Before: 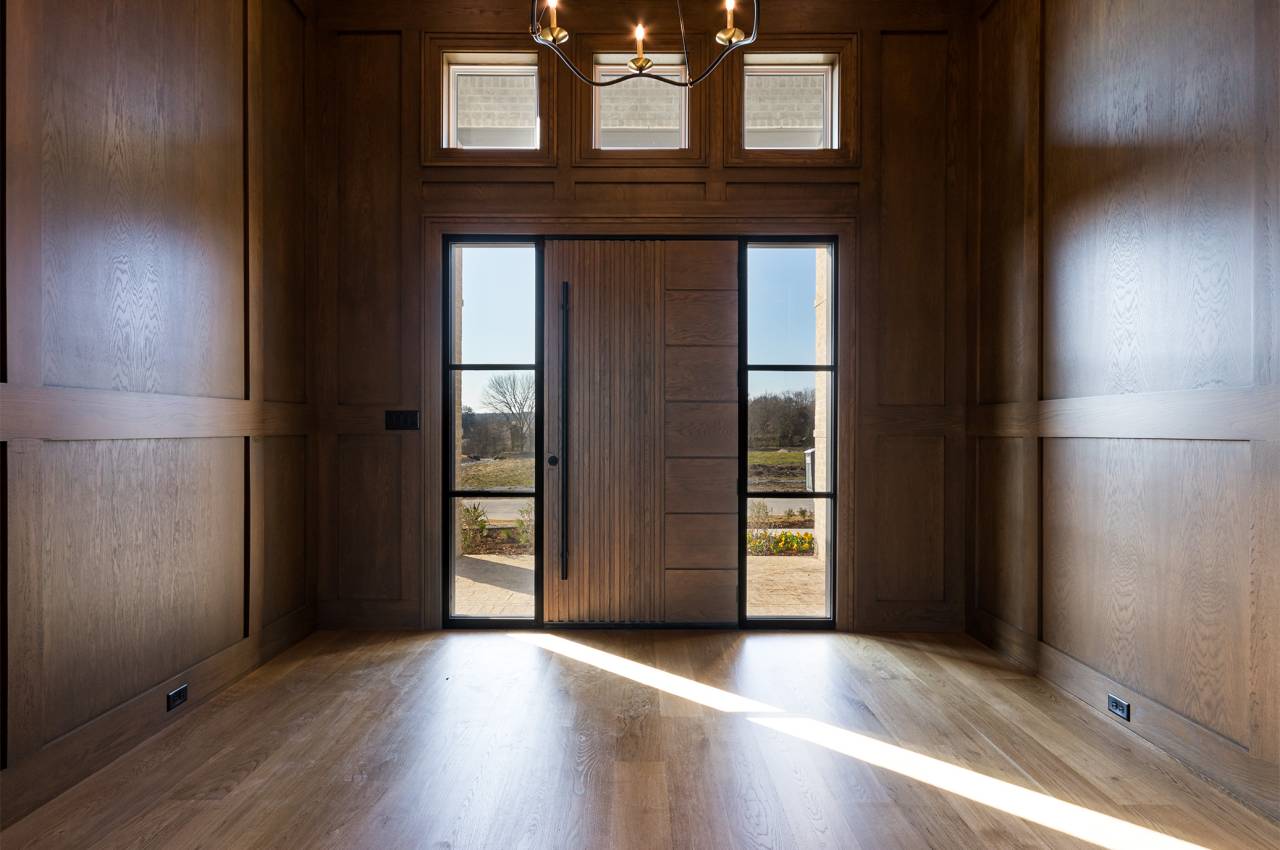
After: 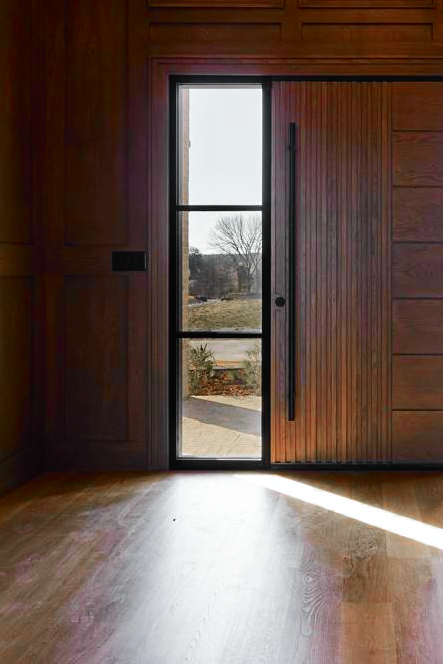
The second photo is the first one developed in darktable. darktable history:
sharpen: radius 5.291, amount 0.31, threshold 26.63
color zones: curves: ch0 [(0, 0.48) (0.209, 0.398) (0.305, 0.332) (0.429, 0.493) (0.571, 0.5) (0.714, 0.5) (0.857, 0.5) (1, 0.48)]; ch1 [(0, 0.736) (0.143, 0.625) (0.225, 0.371) (0.429, 0.256) (0.571, 0.241) (0.714, 0.213) (0.857, 0.48) (1, 0.736)]; ch2 [(0, 0.448) (0.143, 0.498) (0.286, 0.5) (0.429, 0.5) (0.571, 0.5) (0.714, 0.5) (0.857, 0.5) (1, 0.448)]
tone curve: curves: ch0 [(0, 0.015) (0.037, 0.032) (0.131, 0.113) (0.275, 0.26) (0.497, 0.531) (0.617, 0.663) (0.704, 0.748) (0.813, 0.842) (0.911, 0.931) (0.997, 1)]; ch1 [(0, 0) (0.301, 0.3) (0.444, 0.438) (0.493, 0.494) (0.501, 0.499) (0.534, 0.543) (0.582, 0.605) (0.658, 0.687) (0.746, 0.79) (1, 1)]; ch2 [(0, 0) (0.246, 0.234) (0.36, 0.356) (0.415, 0.426) (0.476, 0.492) (0.502, 0.499) (0.525, 0.513) (0.533, 0.534) (0.586, 0.598) (0.634, 0.643) (0.706, 0.717) (0.853, 0.83) (1, 0.951)], color space Lab, independent channels, preserve colors none
crop and rotate: left 21.341%, top 18.813%, right 44.013%, bottom 2.977%
